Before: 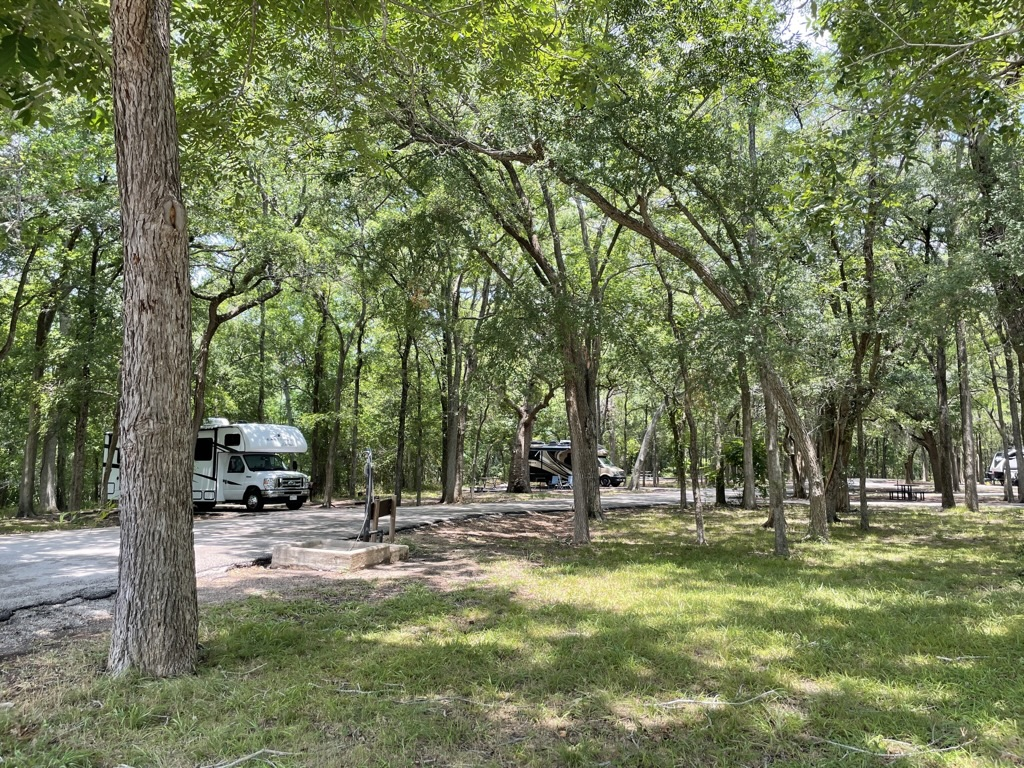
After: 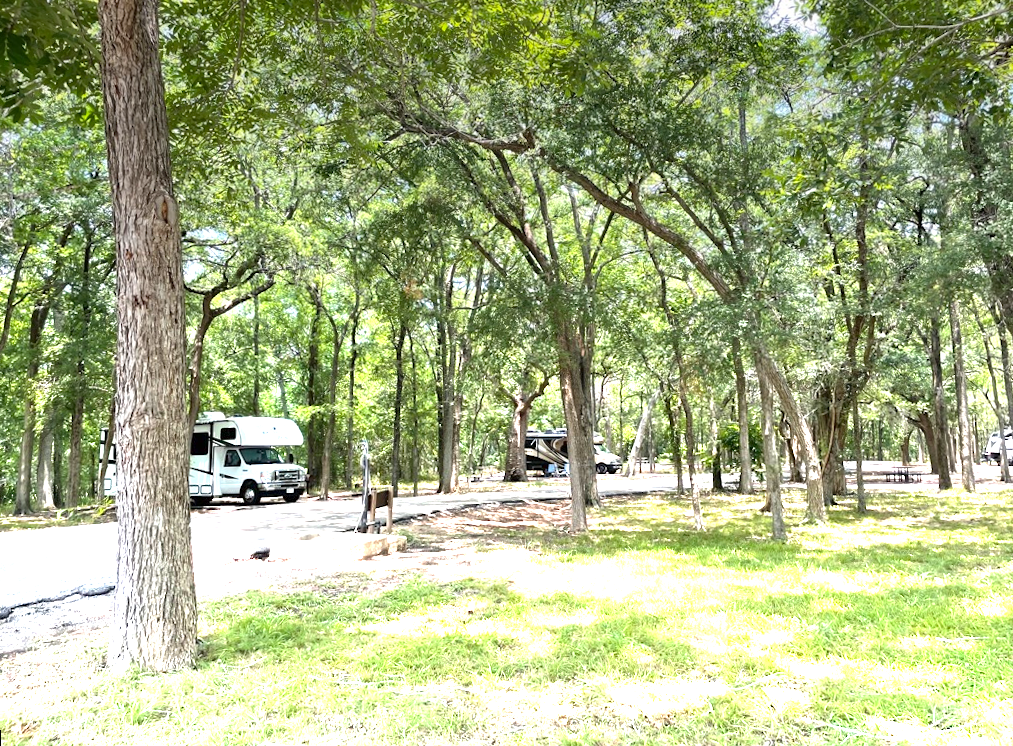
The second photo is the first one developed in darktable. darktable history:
graduated density: density -3.9 EV
rotate and perspective: rotation -1°, crop left 0.011, crop right 0.989, crop top 0.025, crop bottom 0.975
